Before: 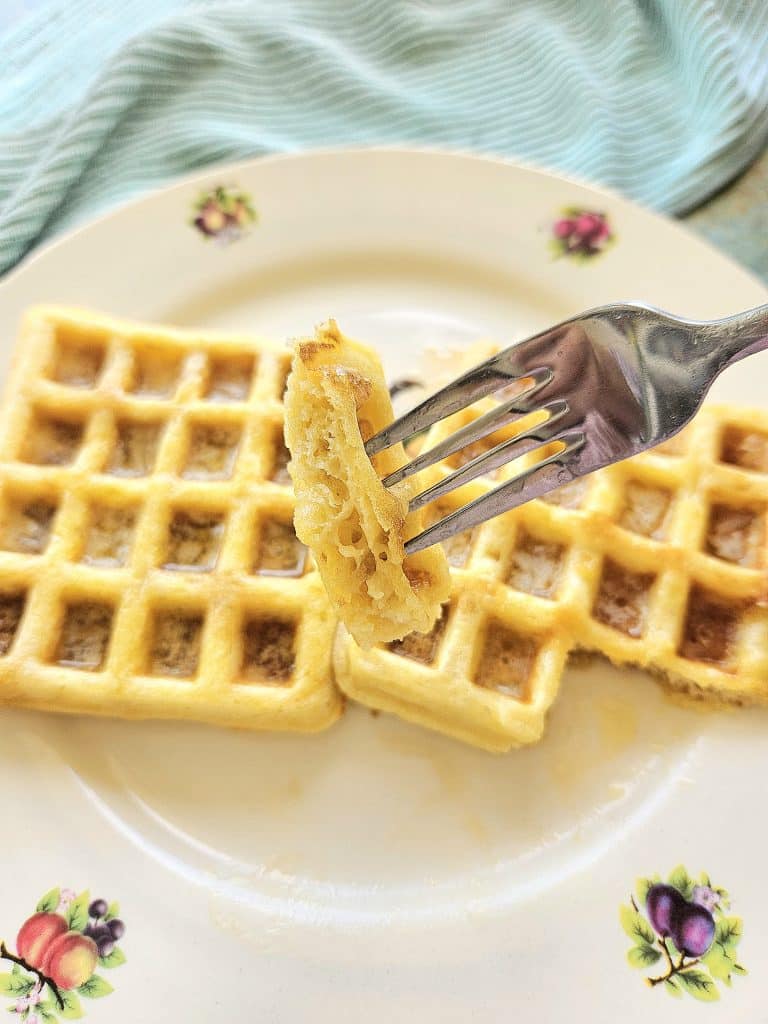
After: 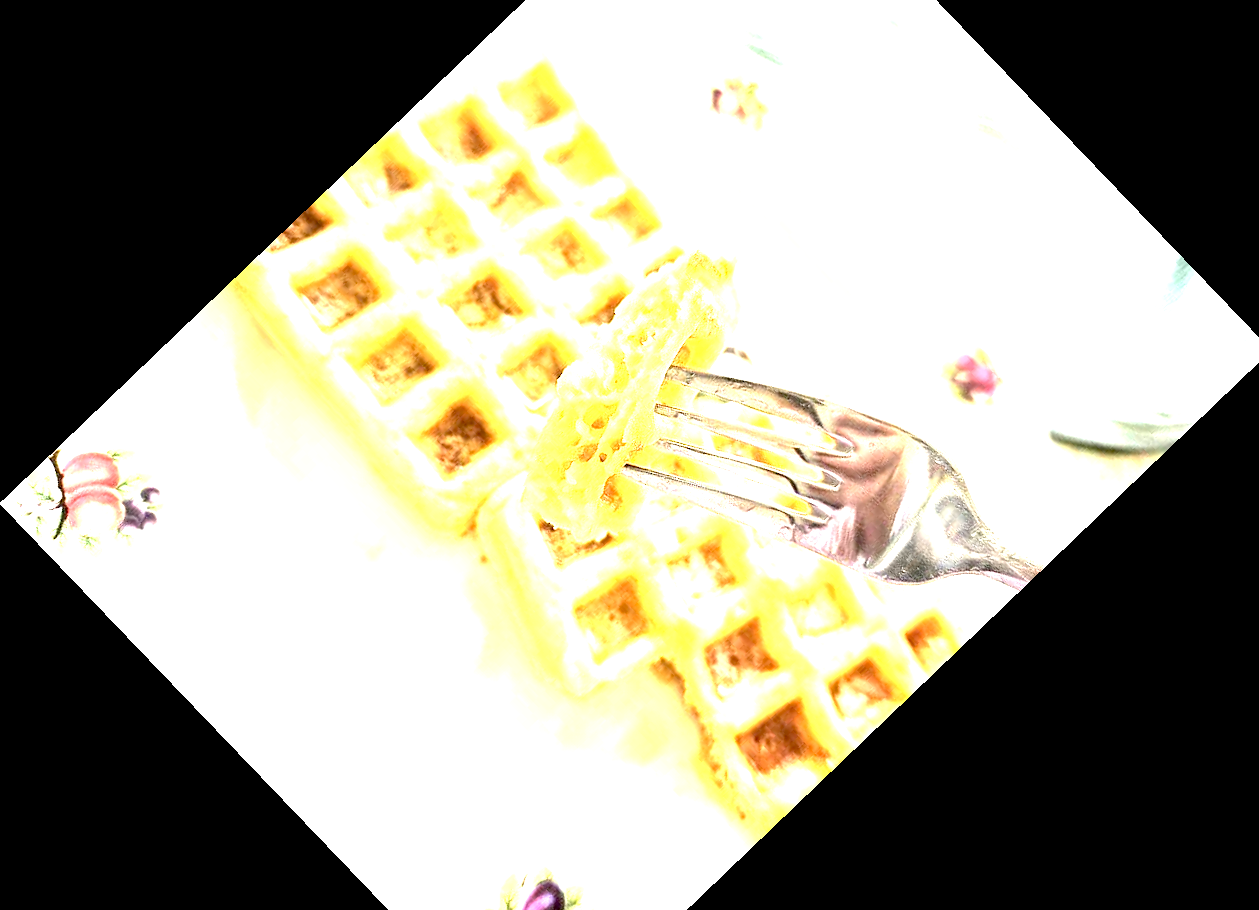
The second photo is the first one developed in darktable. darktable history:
crop and rotate: angle -46.26°, top 16.234%, right 0.912%, bottom 11.704%
vibrance: vibrance 0%
exposure: black level correction 0.005, exposure 2.084 EV, compensate highlight preservation false
